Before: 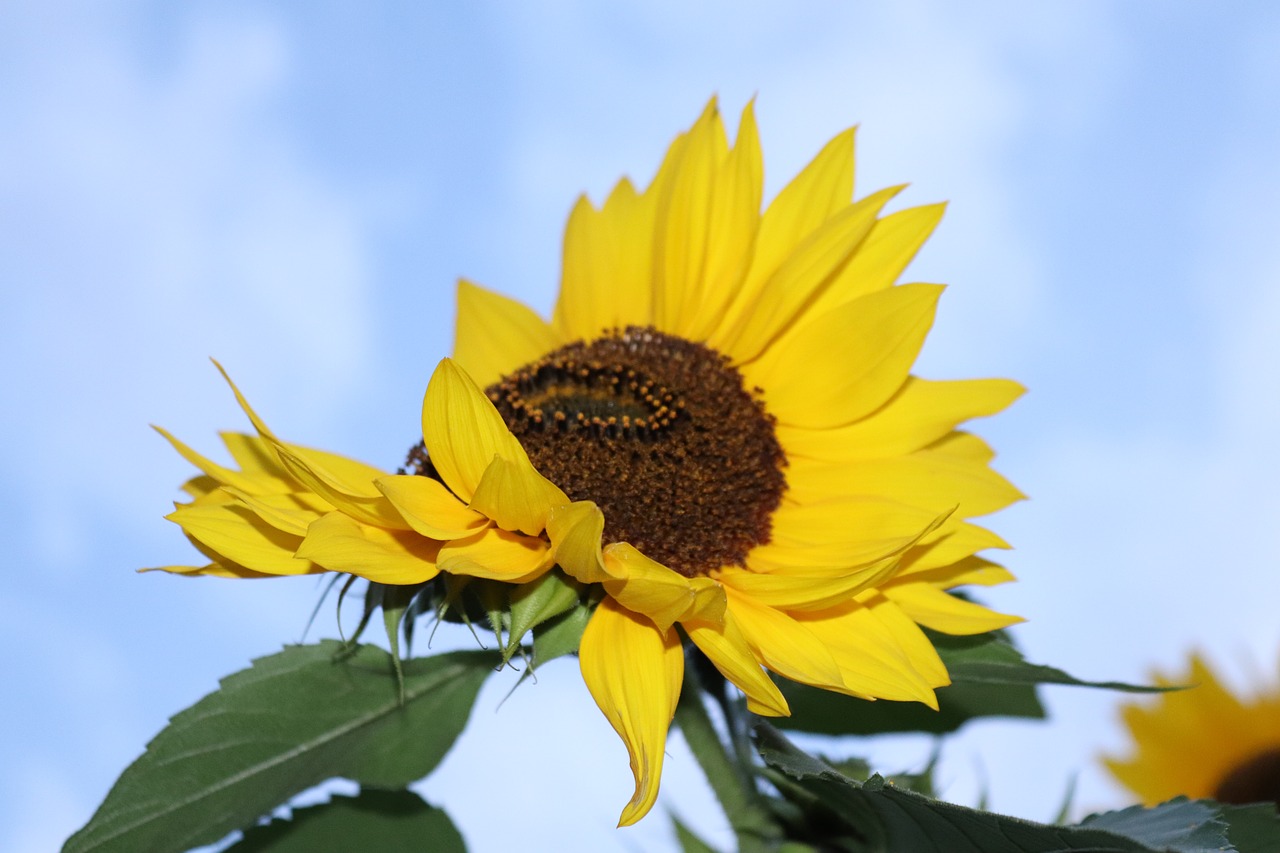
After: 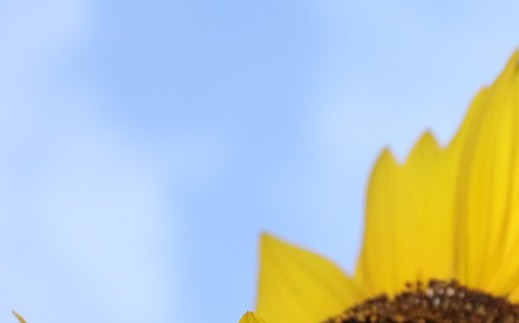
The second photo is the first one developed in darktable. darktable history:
crop: left 15.452%, top 5.459%, right 43.956%, bottom 56.62%
